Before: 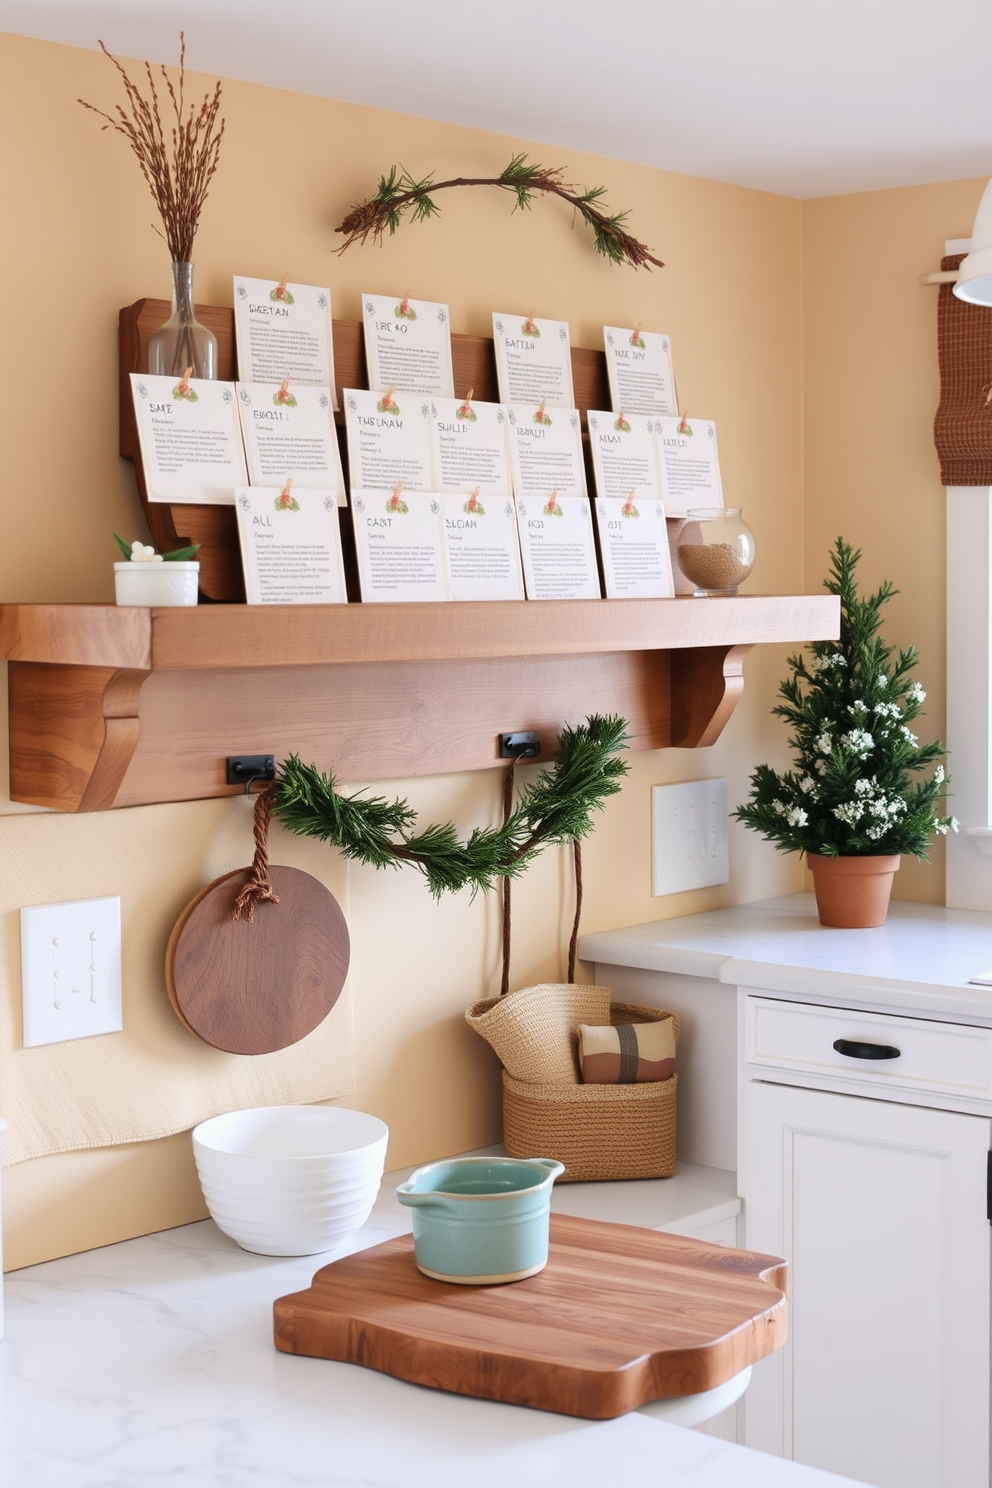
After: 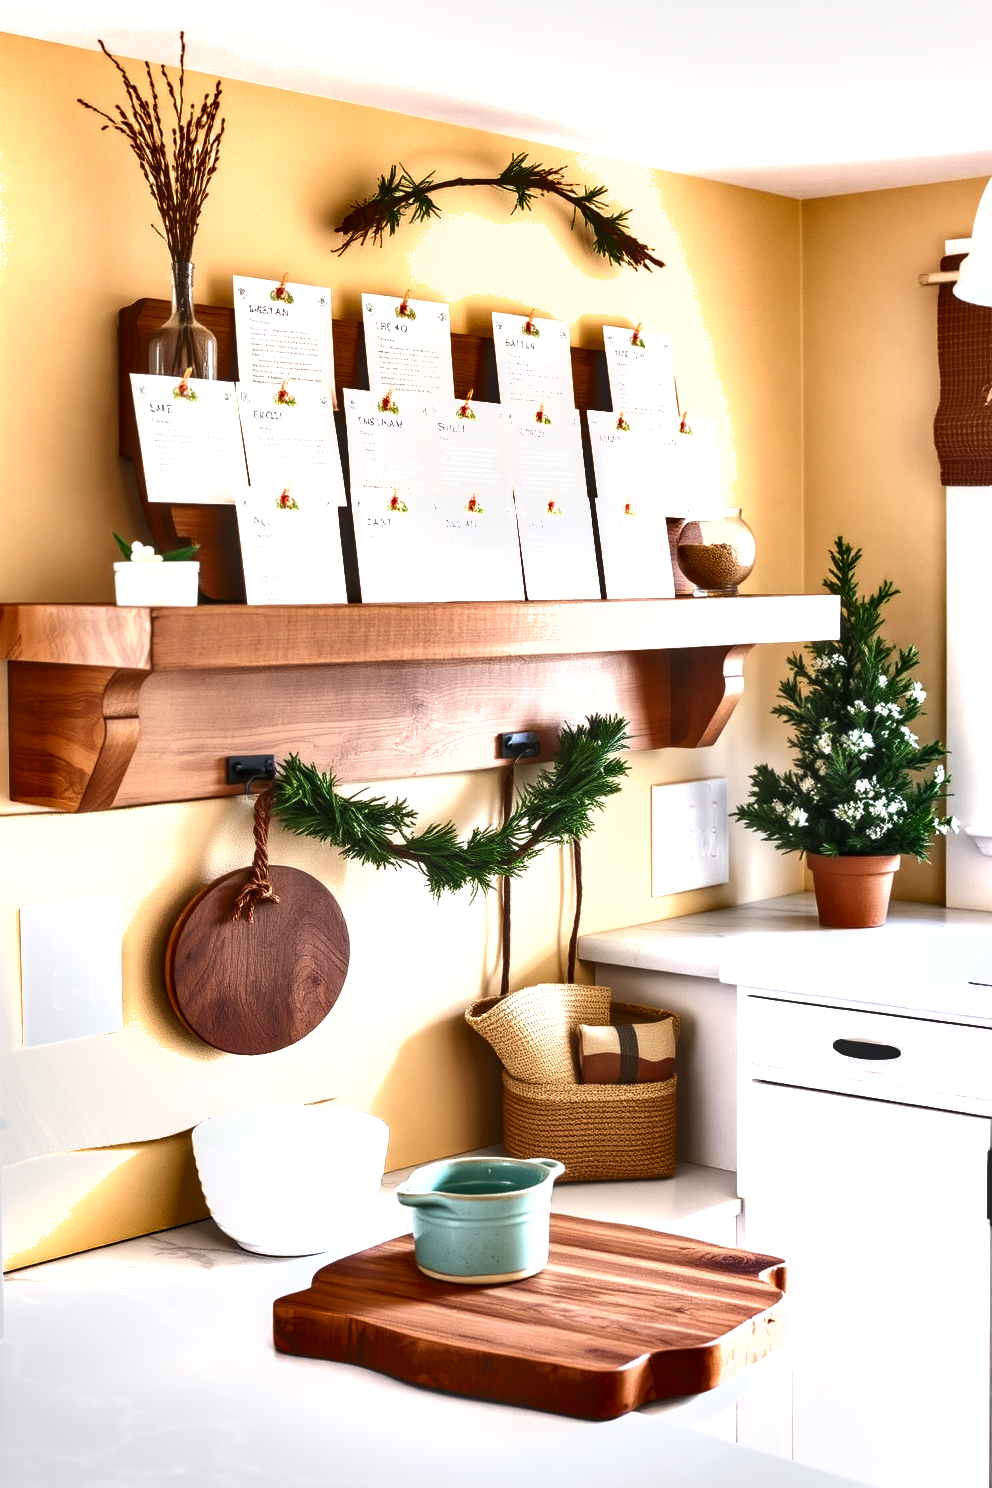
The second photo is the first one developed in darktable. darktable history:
exposure: black level correction 0, exposure 1.001 EV, compensate highlight preservation false
shadows and highlights: shadows 30.66, highlights -62.49, soften with gaussian
local contrast: highlights 61%, detail 143%, midtone range 0.434
